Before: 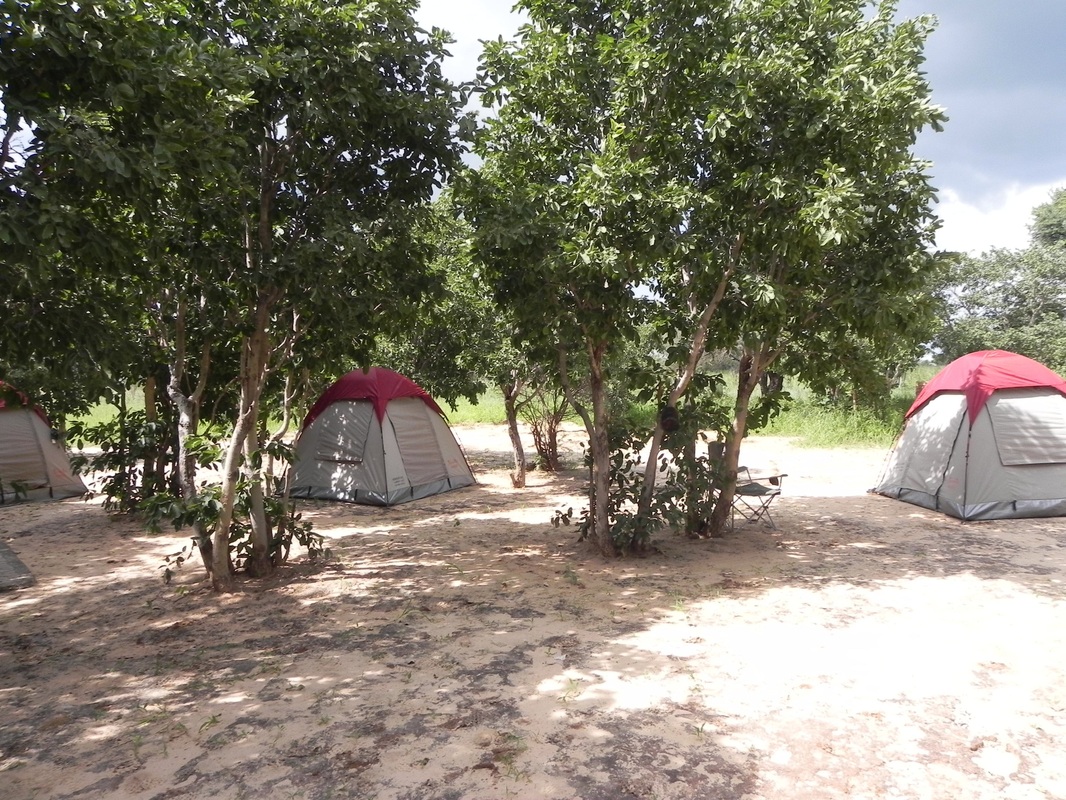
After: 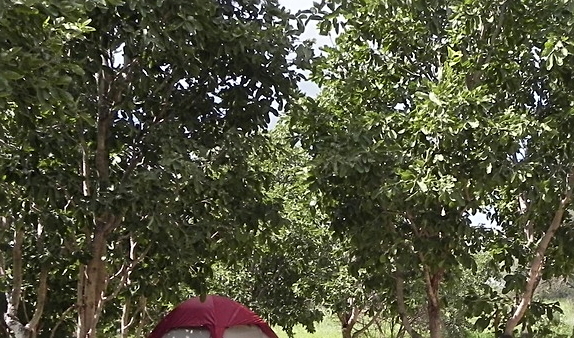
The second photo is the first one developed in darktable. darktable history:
shadows and highlights: radius 108.52, shadows 44.07, highlights -67.8, low approximation 0.01, soften with gaussian
sharpen: on, module defaults
crop: left 15.306%, top 9.065%, right 30.789%, bottom 48.638%
